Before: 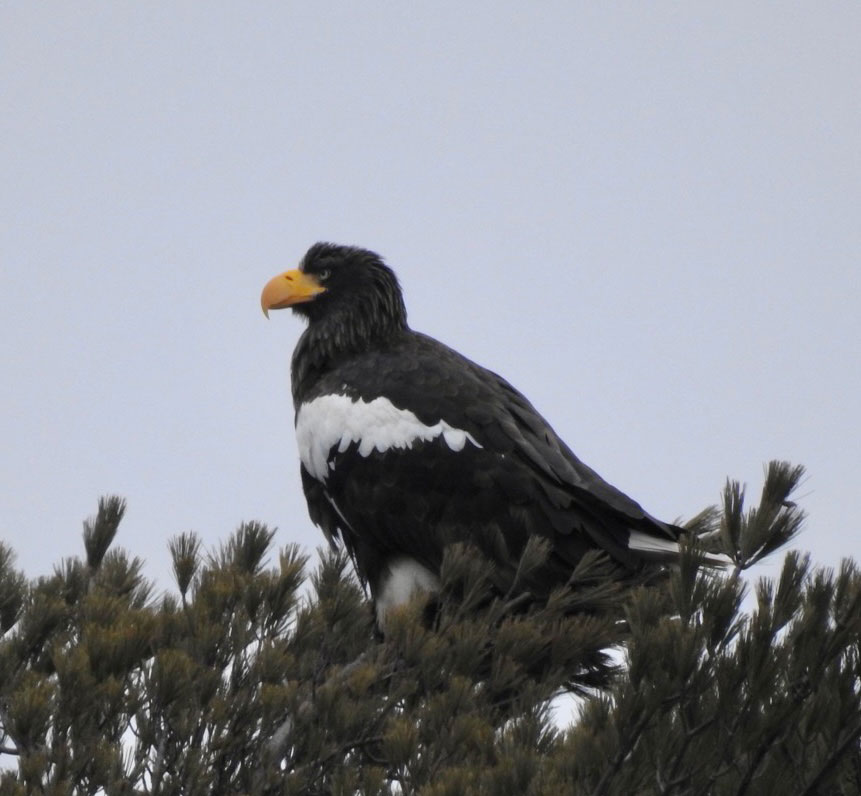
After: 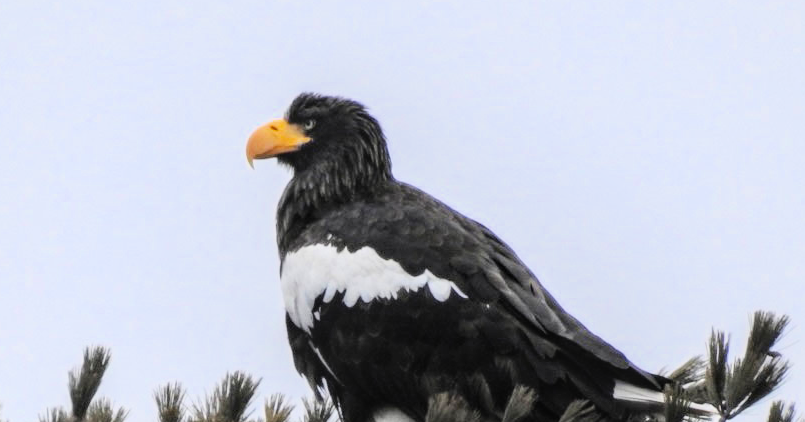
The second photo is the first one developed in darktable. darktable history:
filmic rgb: black relative exposure -7.65 EV, white relative exposure 4.56 EV, hardness 3.61, color science v6 (2022)
color balance rgb: power › hue 73.52°, perceptual saturation grading › global saturation 0.797%, perceptual brilliance grading › highlights 13.402%, perceptual brilliance grading › mid-tones 8.532%, perceptual brilliance grading › shadows -17.256%
crop: left 1.79%, top 18.892%, right 4.649%, bottom 27.984%
local contrast: on, module defaults
exposure: black level correction 0, exposure 1.001 EV, compensate exposure bias true, compensate highlight preservation false
